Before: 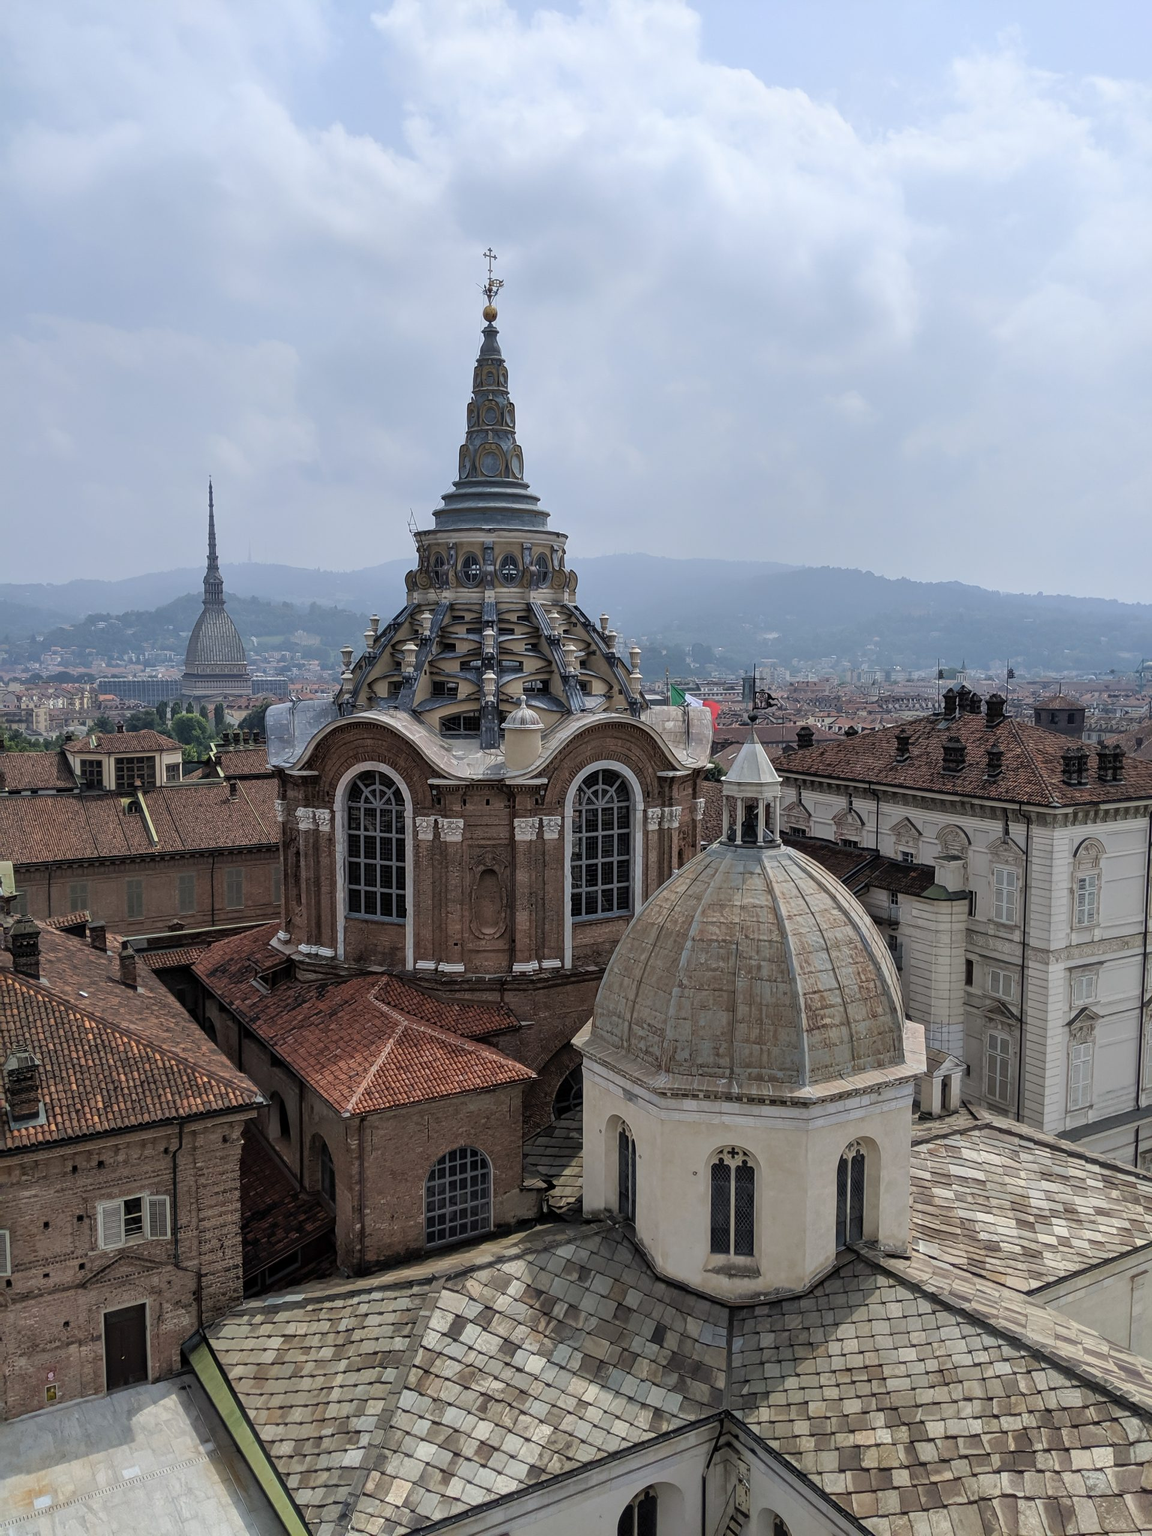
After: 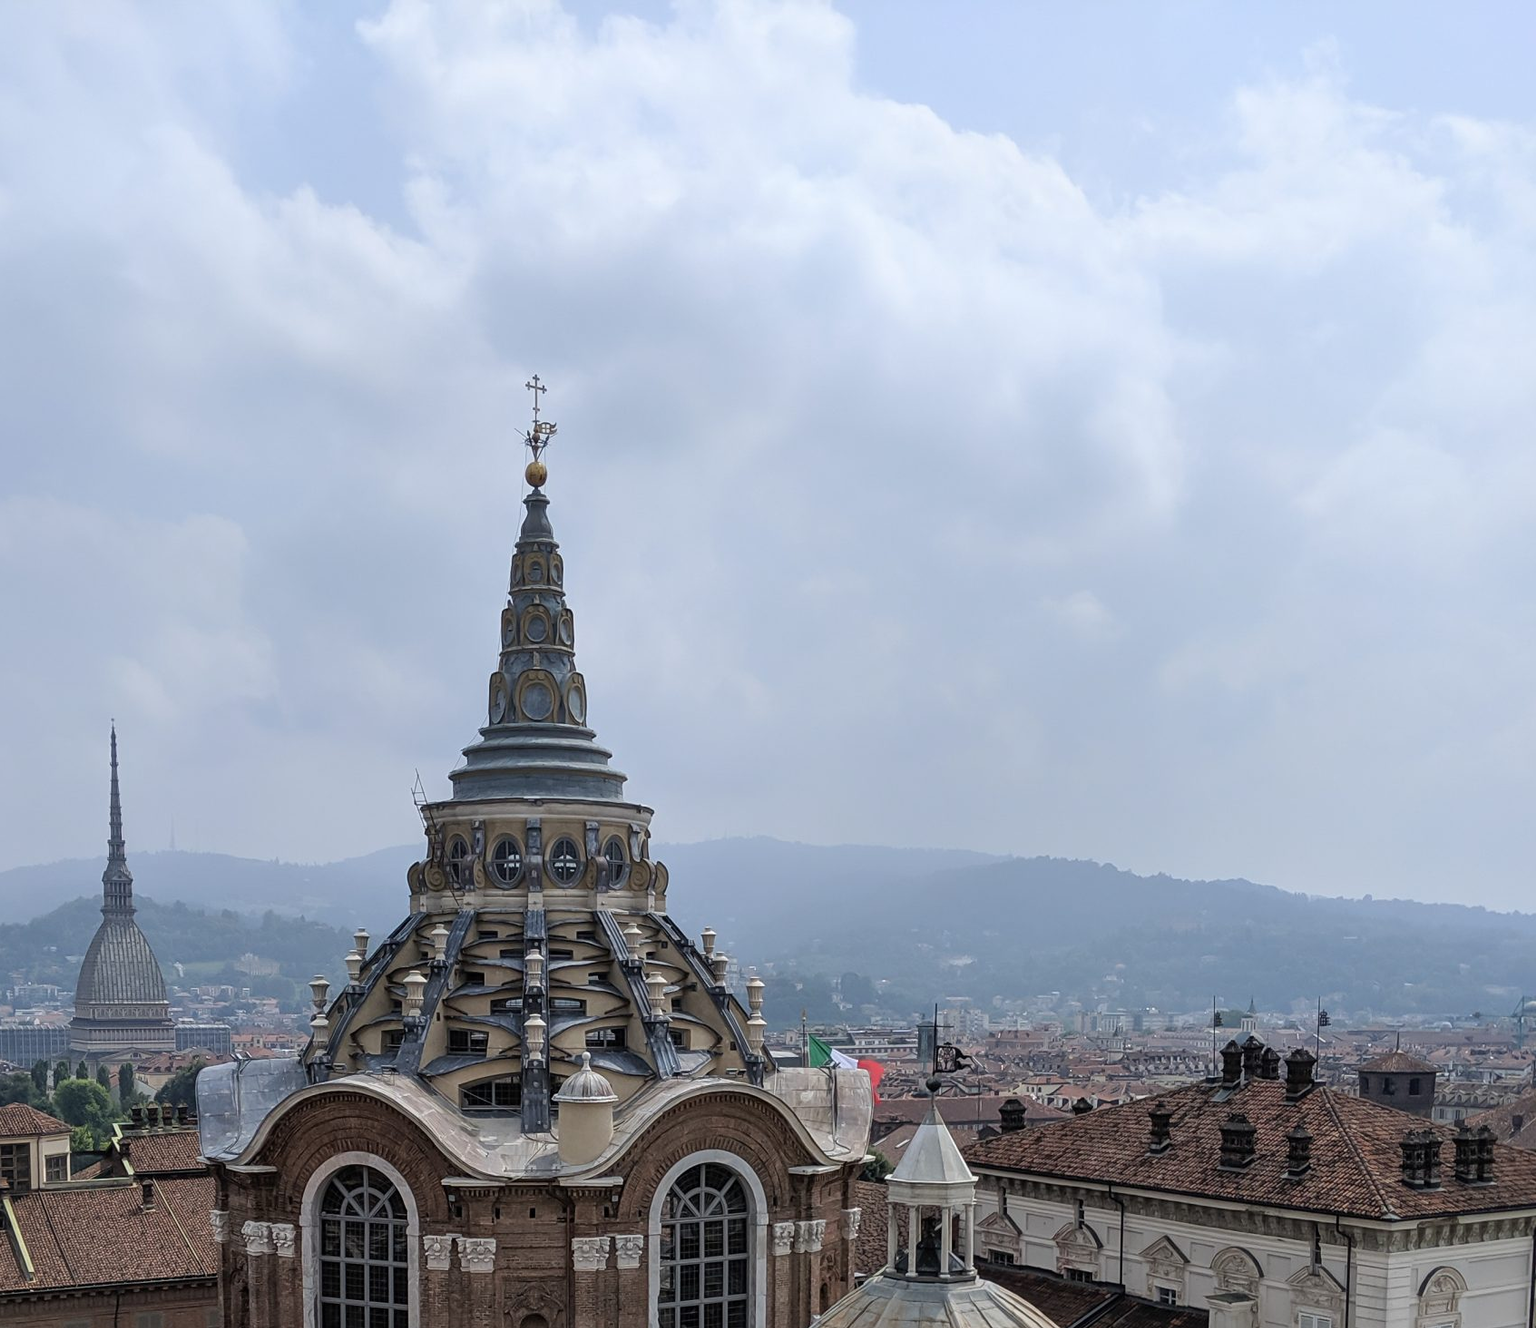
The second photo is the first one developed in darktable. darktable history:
crop and rotate: left 11.812%, bottom 42.776%
